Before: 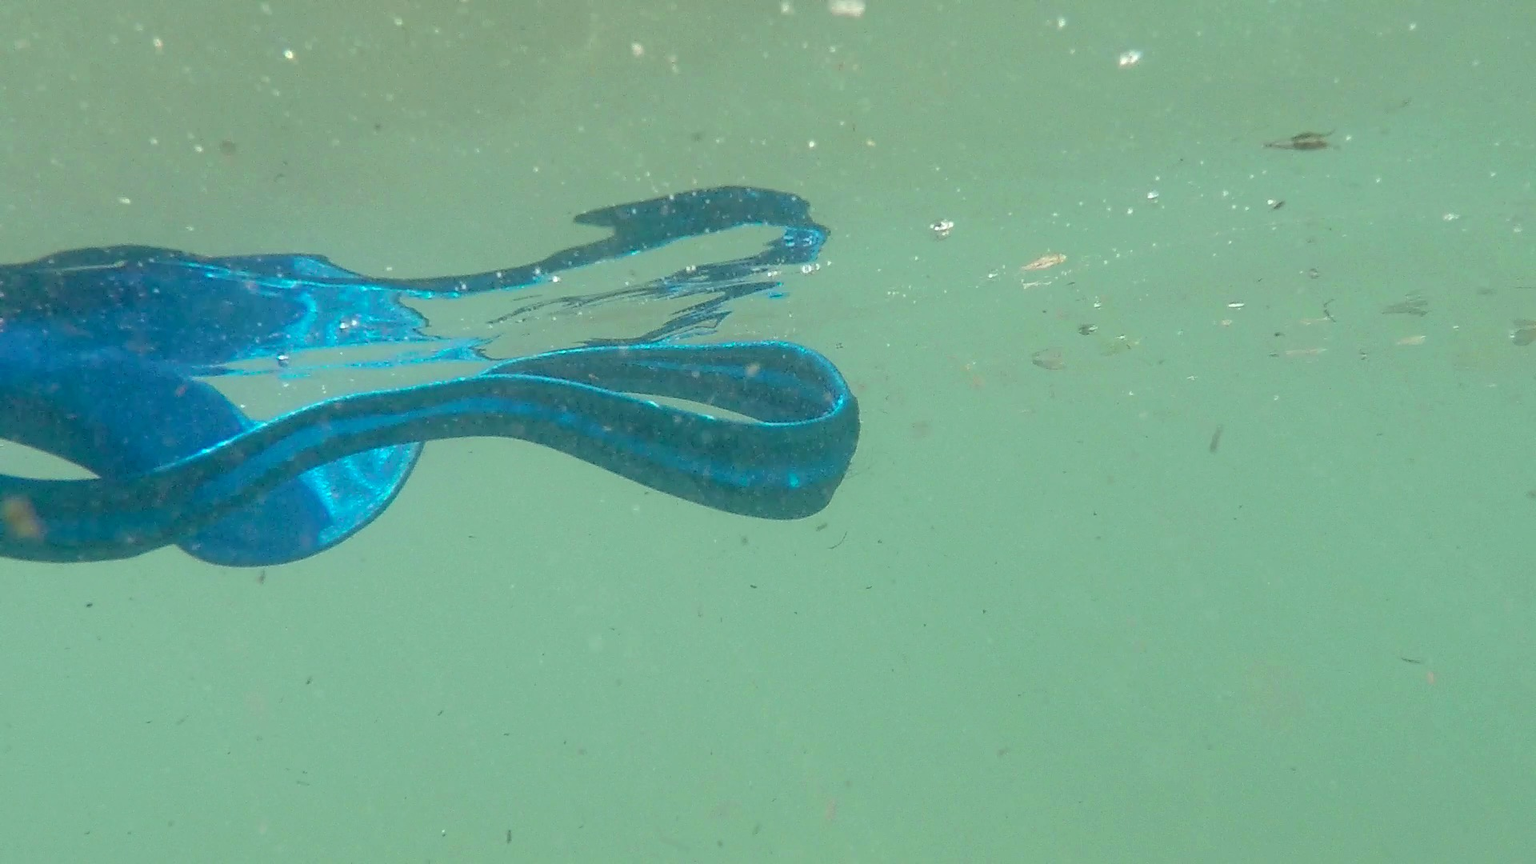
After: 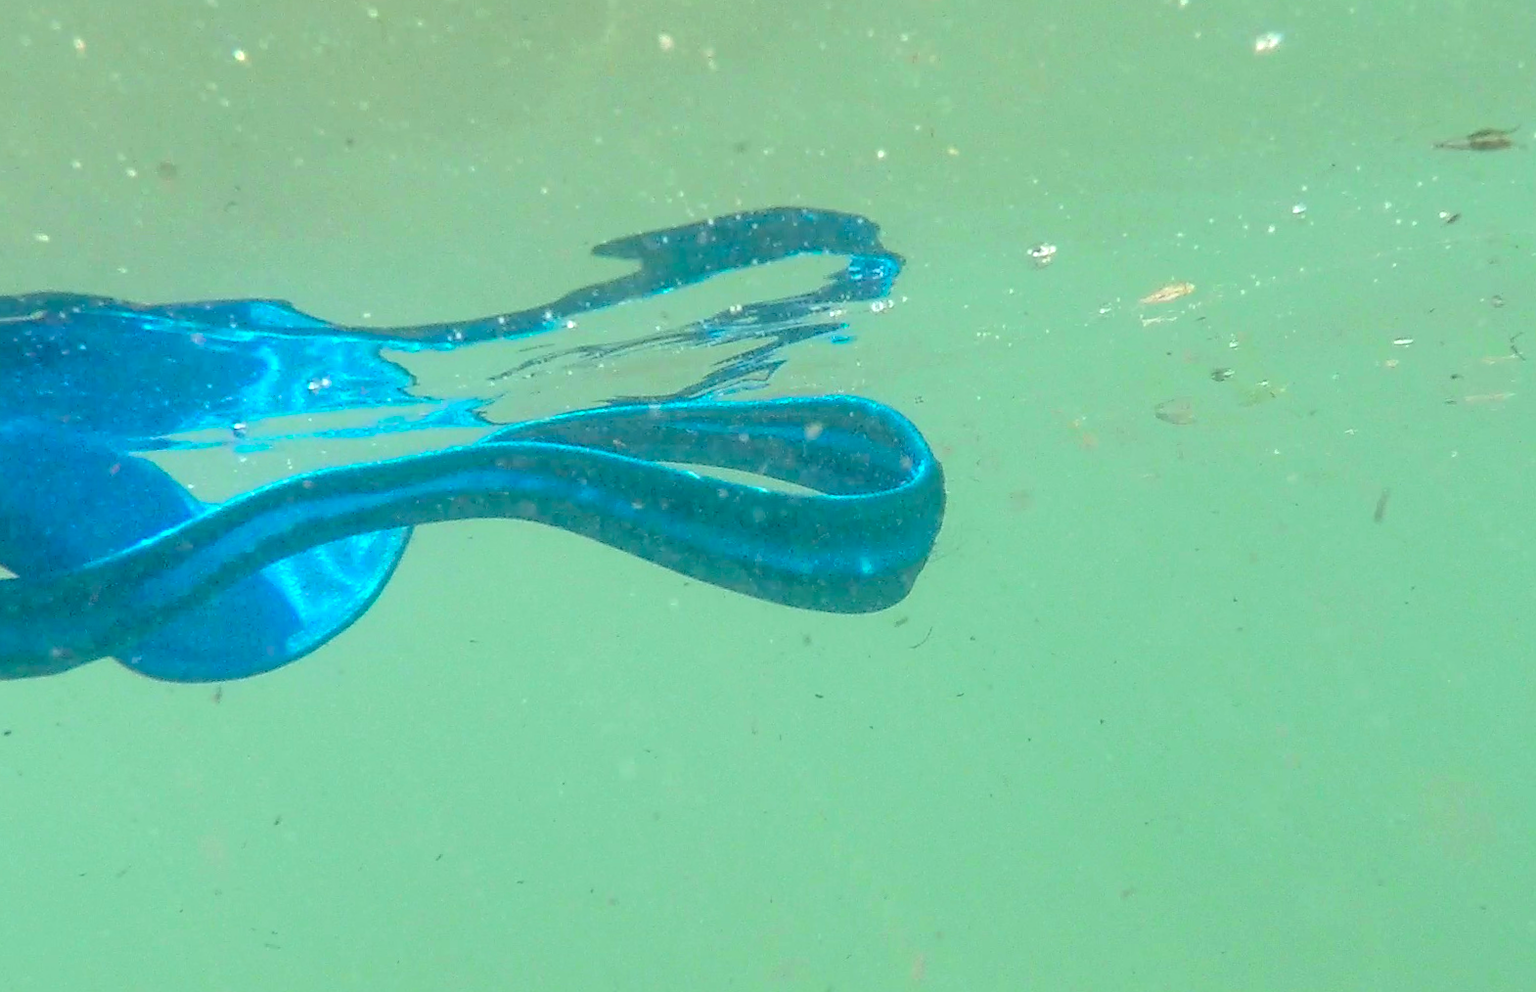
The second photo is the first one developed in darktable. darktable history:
local contrast: highlights 83%, shadows 81%
contrast brightness saturation: contrast 0.07, brightness 0.18, saturation 0.4
crop and rotate: angle 1°, left 4.281%, top 0.642%, right 11.383%, bottom 2.486%
